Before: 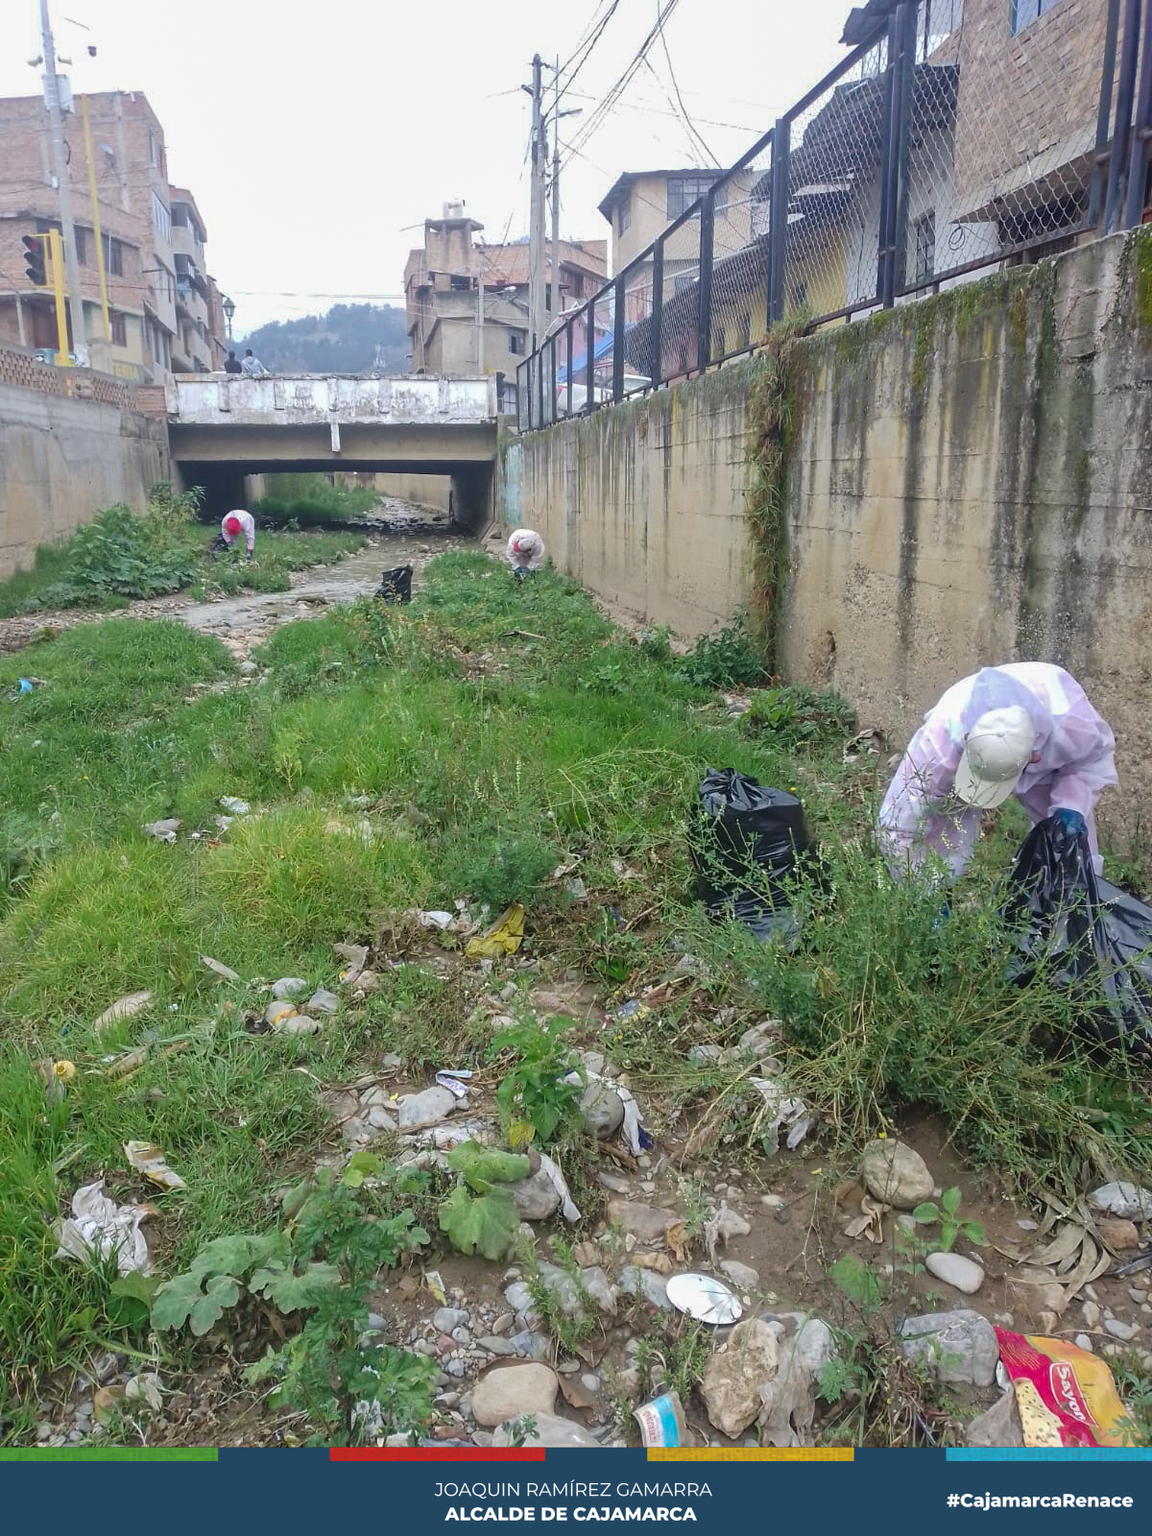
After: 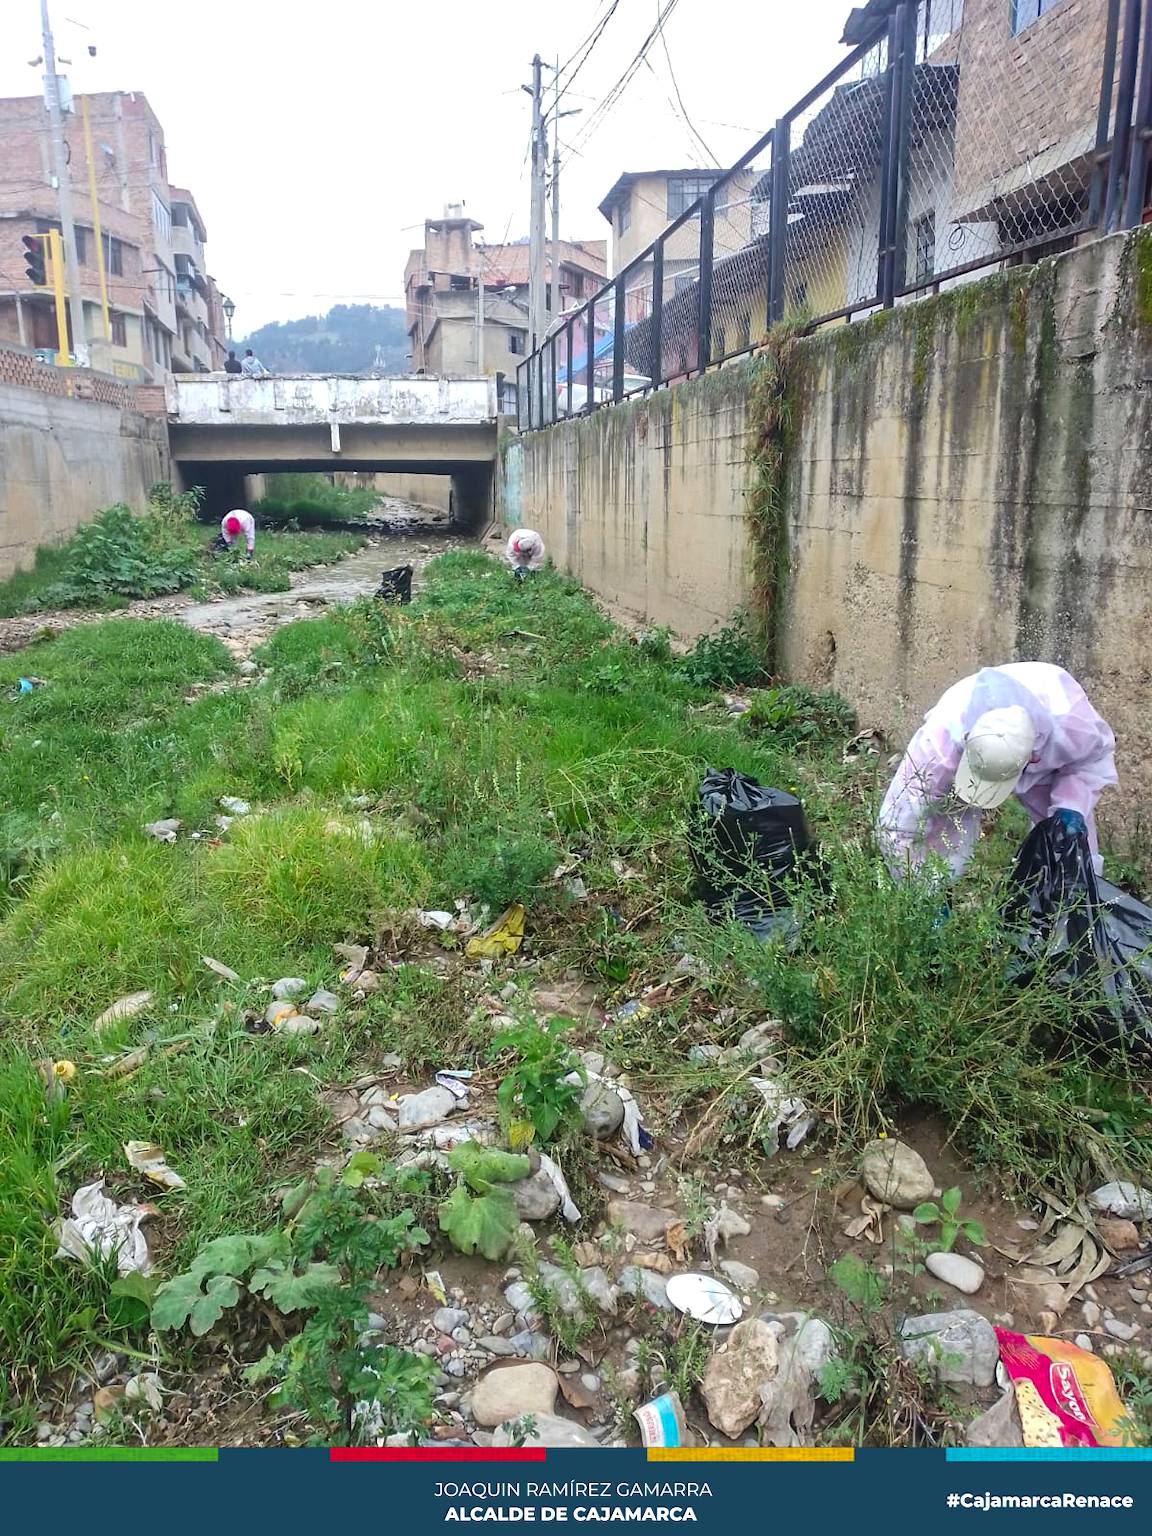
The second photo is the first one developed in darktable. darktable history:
tone equalizer: -8 EV -0.417 EV, -7 EV -0.389 EV, -6 EV -0.333 EV, -5 EV -0.222 EV, -3 EV 0.222 EV, -2 EV 0.333 EV, -1 EV 0.389 EV, +0 EV 0.417 EV, edges refinement/feathering 500, mask exposure compensation -1.57 EV, preserve details no
color calibration: output R [0.946, 0.065, -0.013, 0], output G [-0.246, 1.264, -0.017, 0], output B [0.046, -0.098, 1.05, 0], illuminant custom, x 0.344, y 0.359, temperature 5045.54 K
